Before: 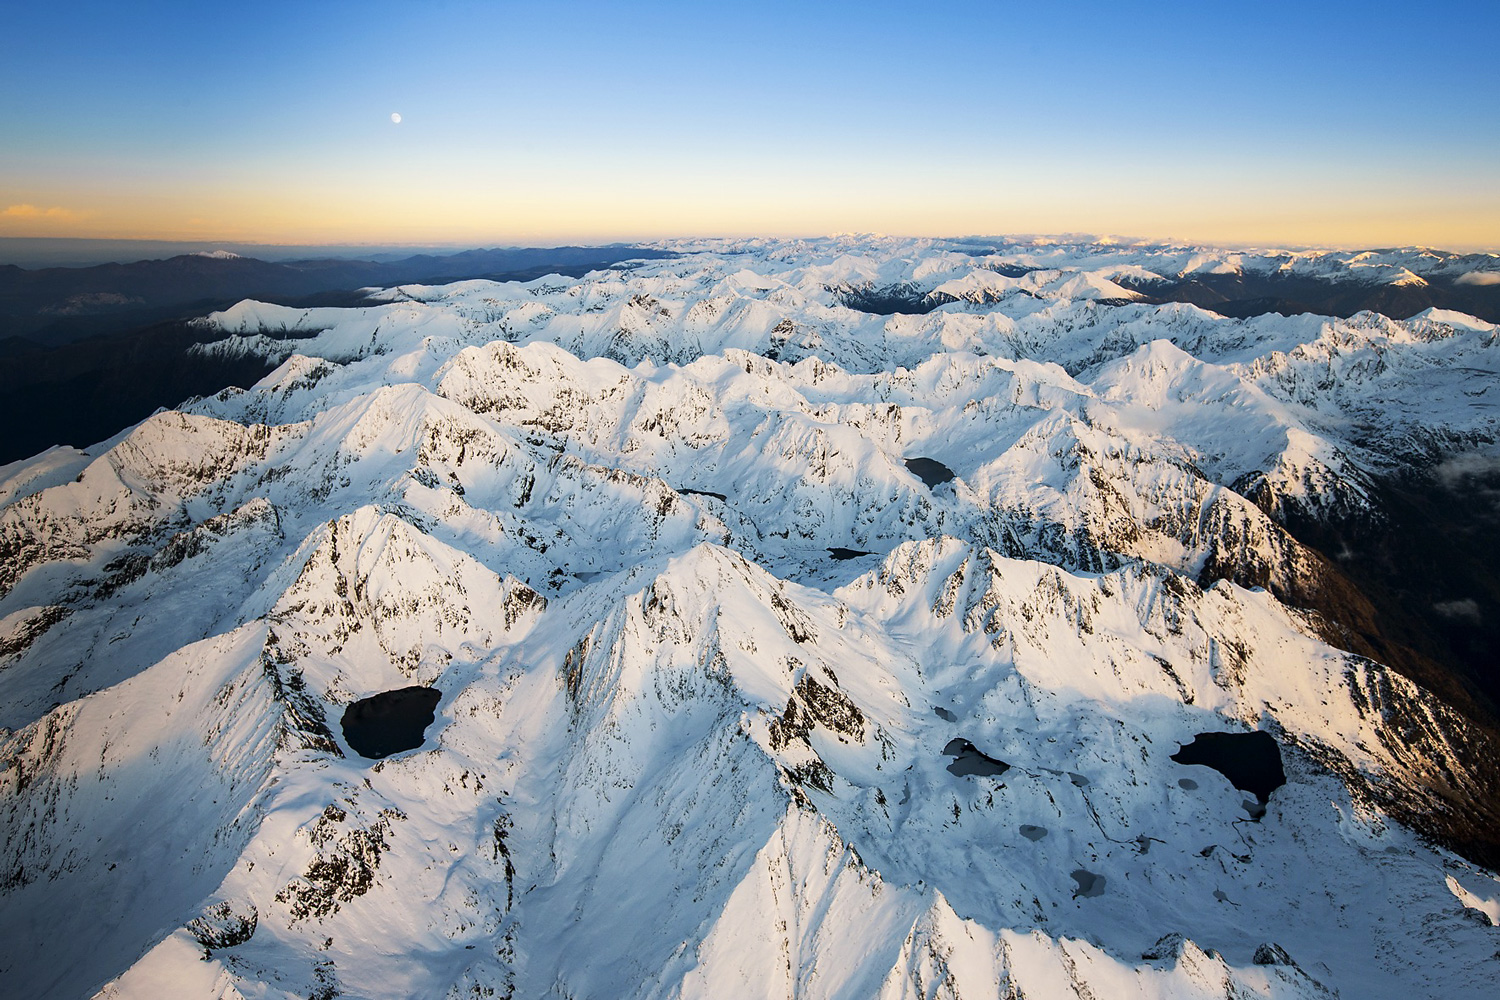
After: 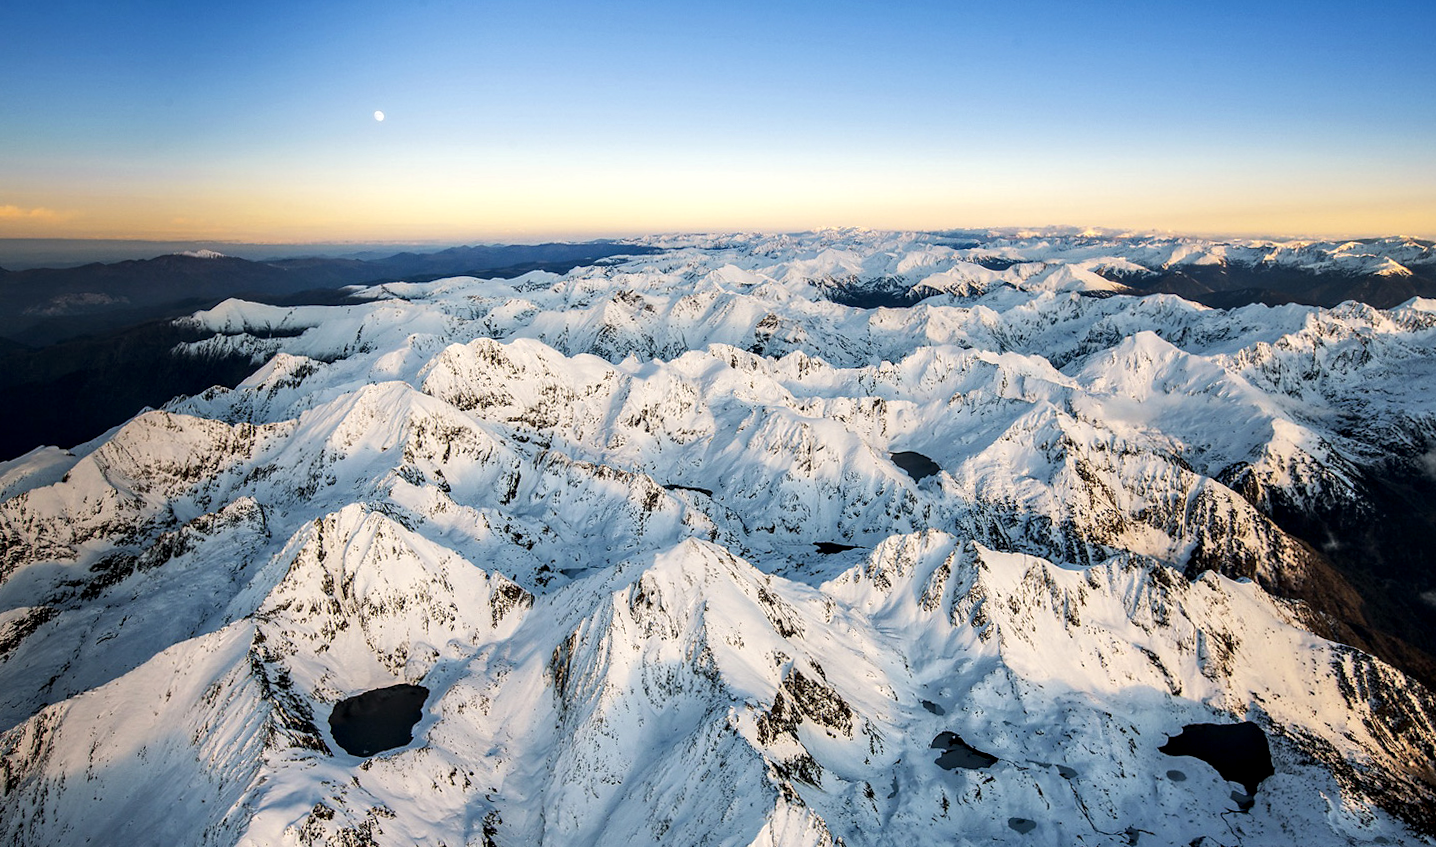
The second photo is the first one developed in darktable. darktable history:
local contrast: detail 139%
crop and rotate: angle 0.465°, left 0.382%, right 2.694%, bottom 14.199%
contrast equalizer: y [[0.5, 0.5, 0.472, 0.5, 0.5, 0.5], [0.5 ×6], [0.5 ×6], [0 ×6], [0 ×6]], mix -0.984
